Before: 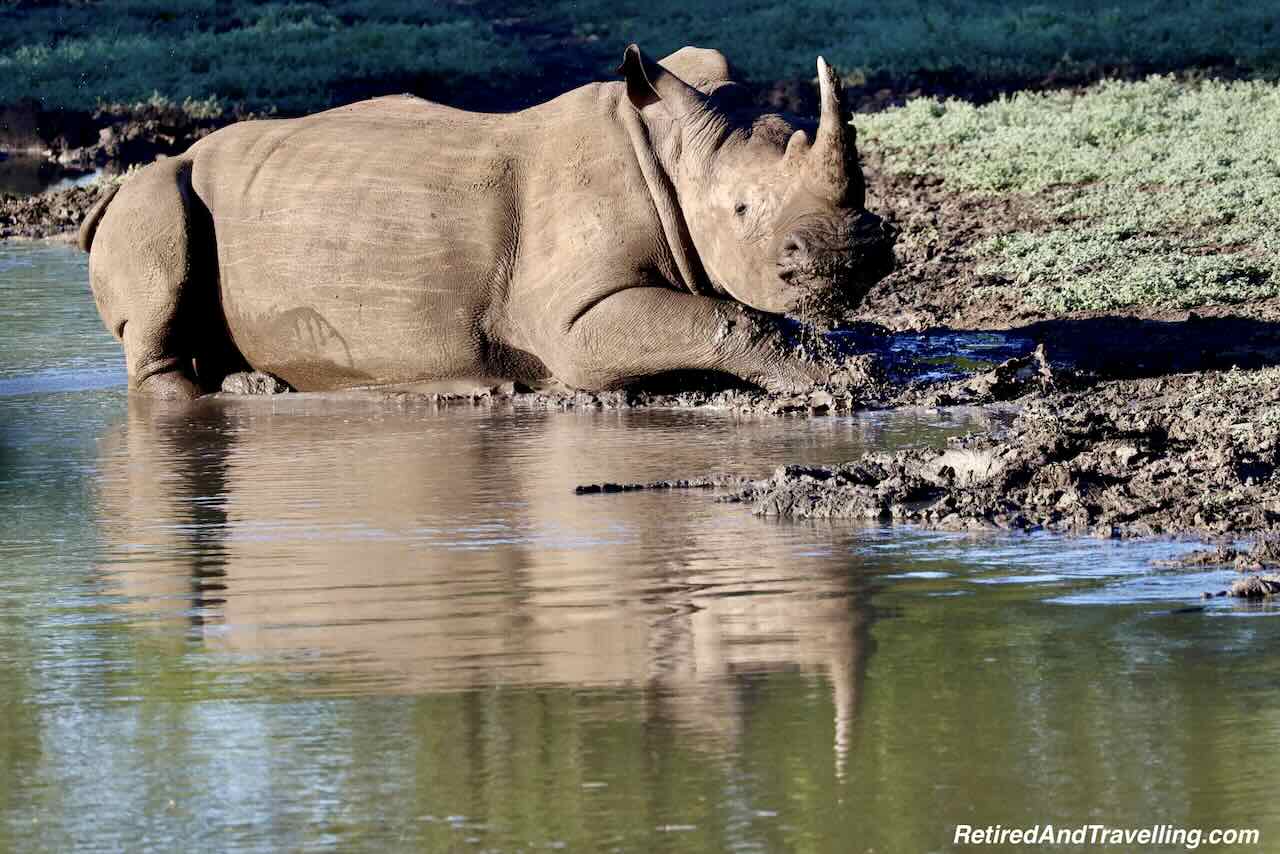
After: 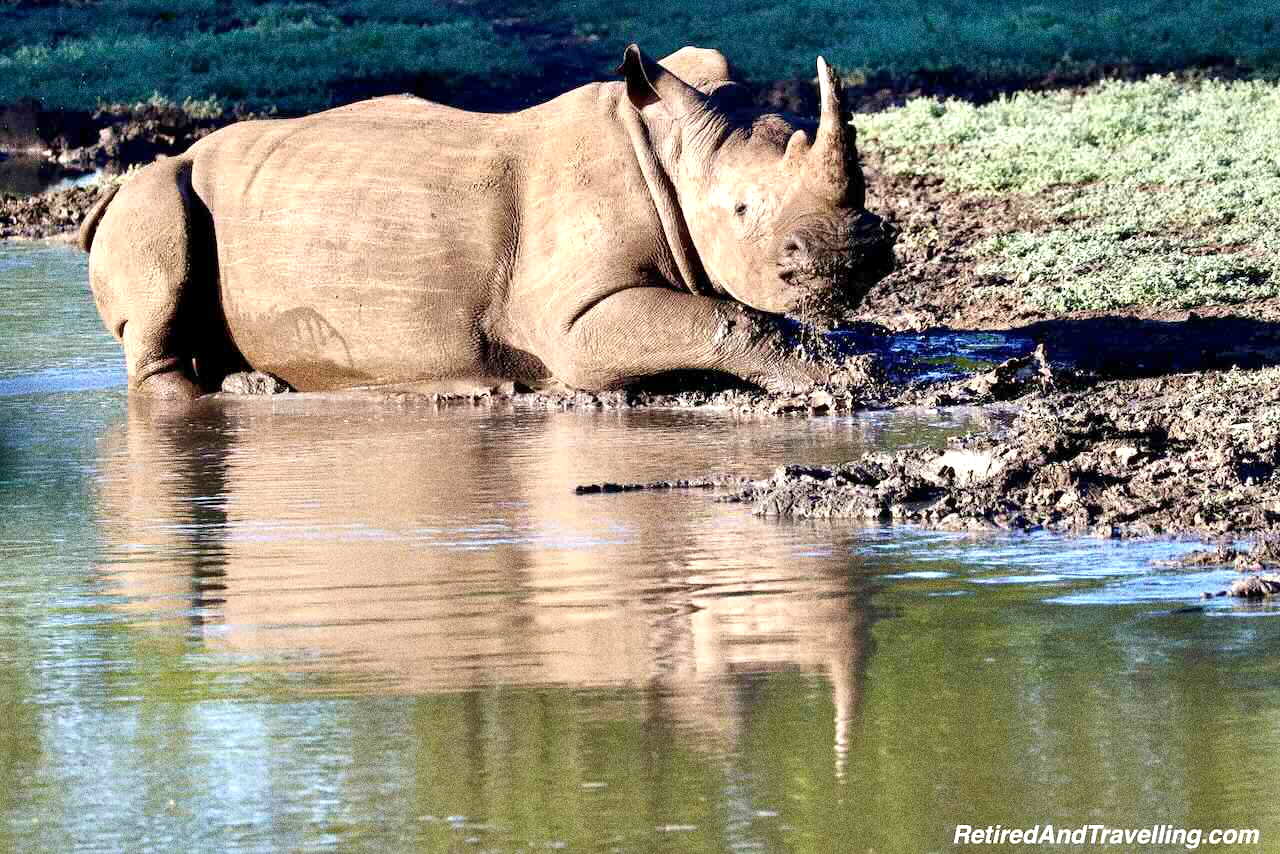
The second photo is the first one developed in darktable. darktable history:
exposure: exposure 0.648 EV, compensate highlight preservation false
grain: coarseness 10.62 ISO, strength 55.56%
